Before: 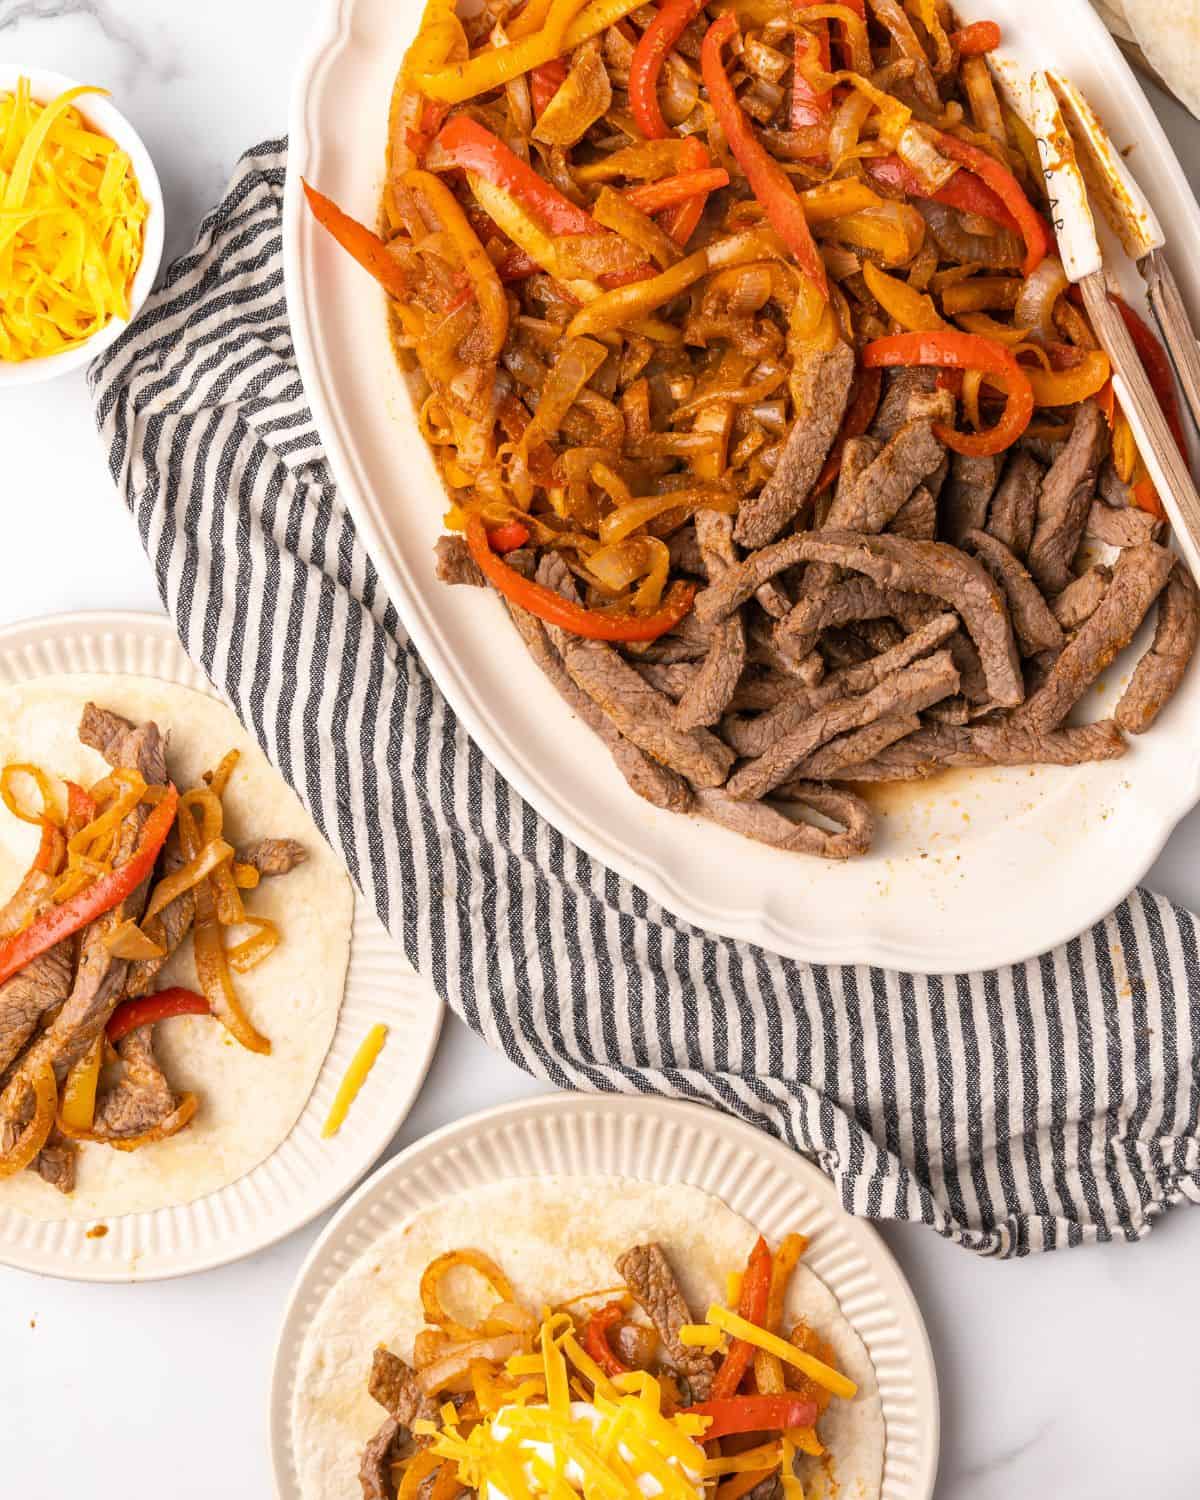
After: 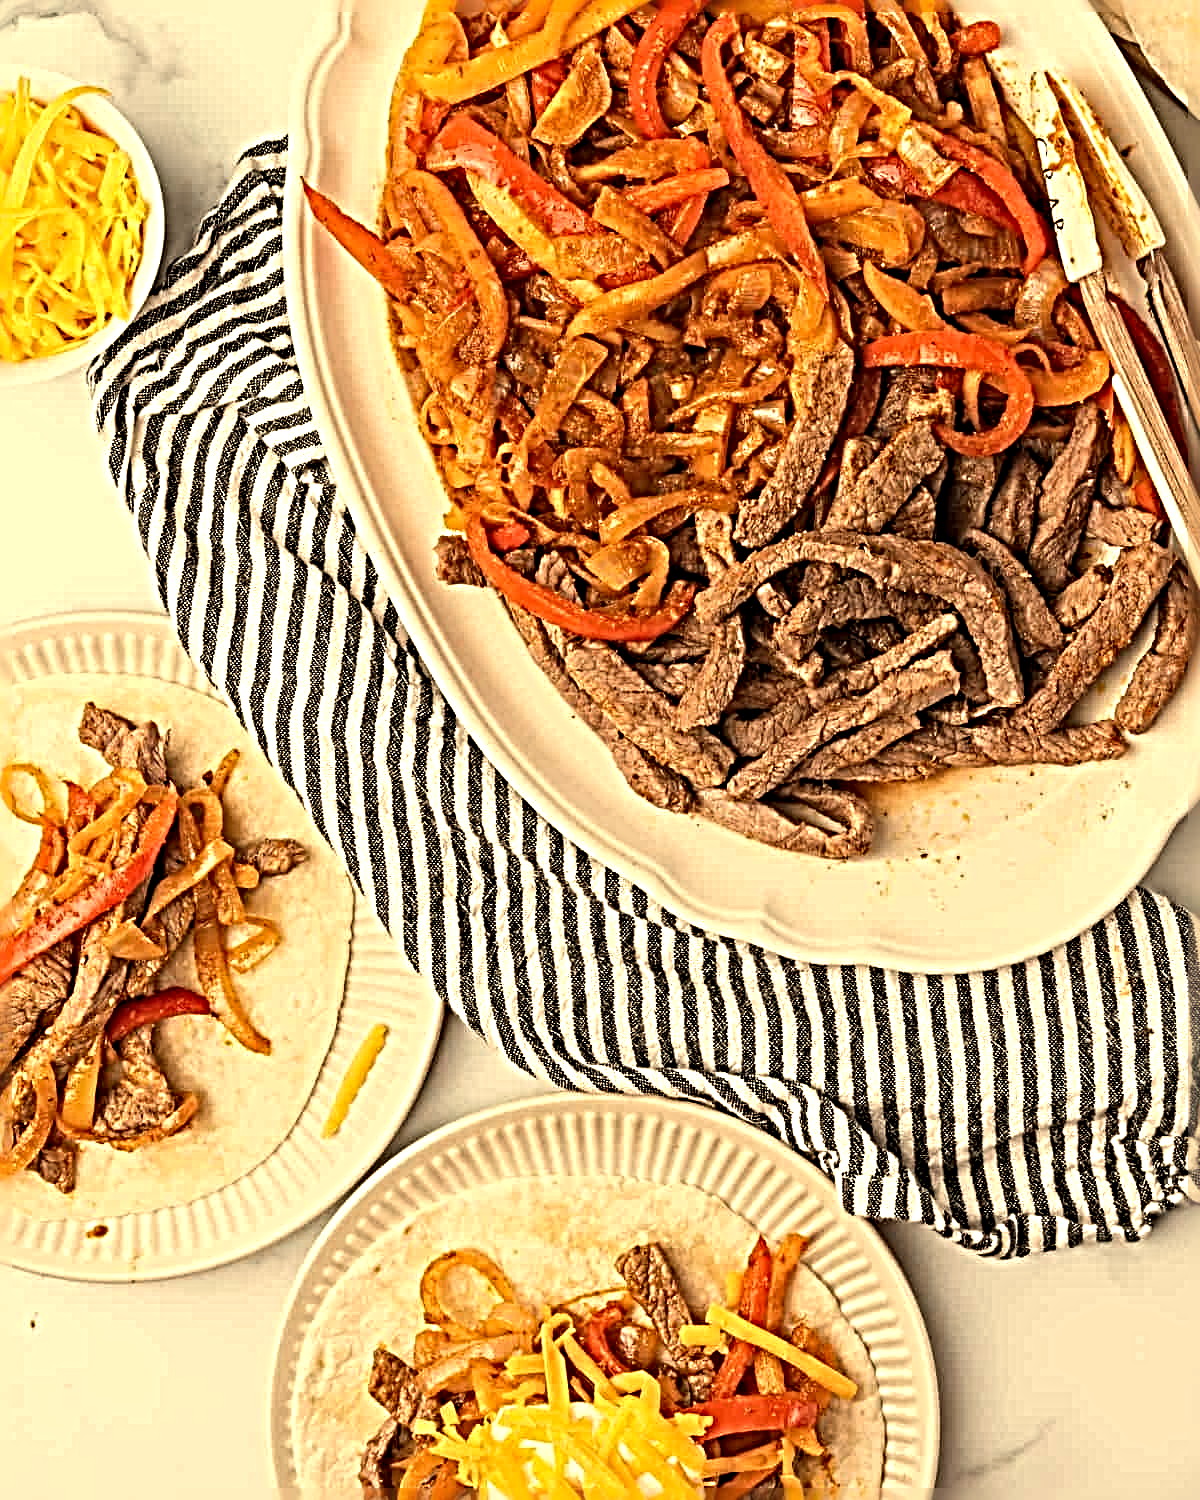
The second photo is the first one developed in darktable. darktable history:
sharpen: radius 6.3, amount 1.8, threshold 0
white balance: red 1.08, blue 0.791
